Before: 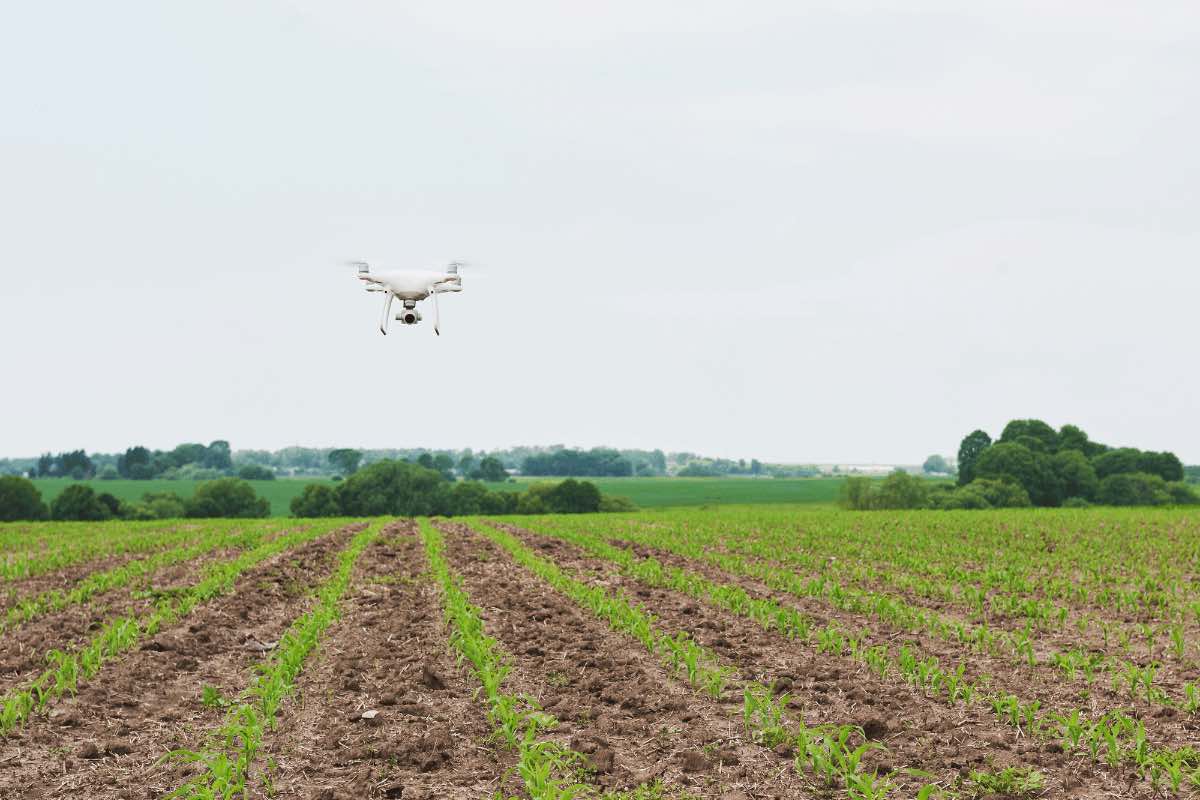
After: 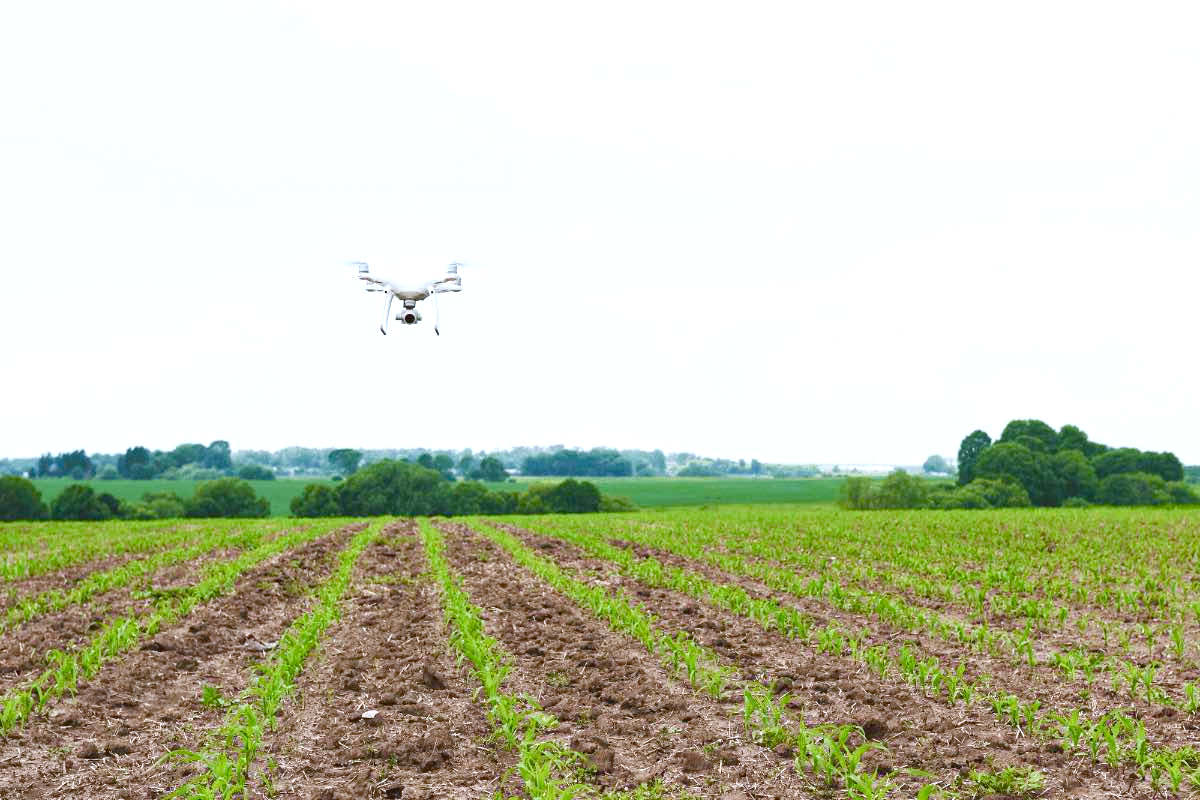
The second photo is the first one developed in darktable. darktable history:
white balance: red 0.954, blue 1.079
tone equalizer: on, module defaults
color balance rgb: perceptual saturation grading › global saturation 25%, perceptual saturation grading › highlights -50%, perceptual saturation grading › shadows 30%, perceptual brilliance grading › global brilliance 12%, global vibrance 20%
